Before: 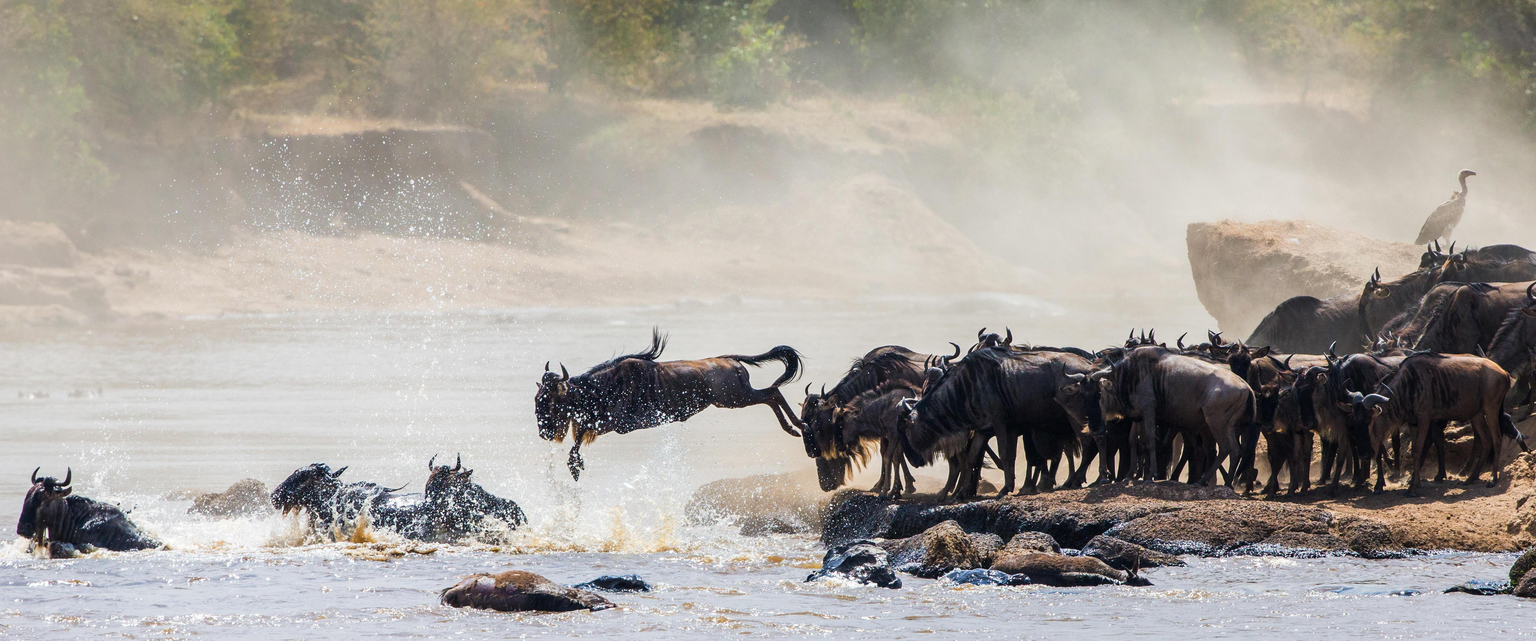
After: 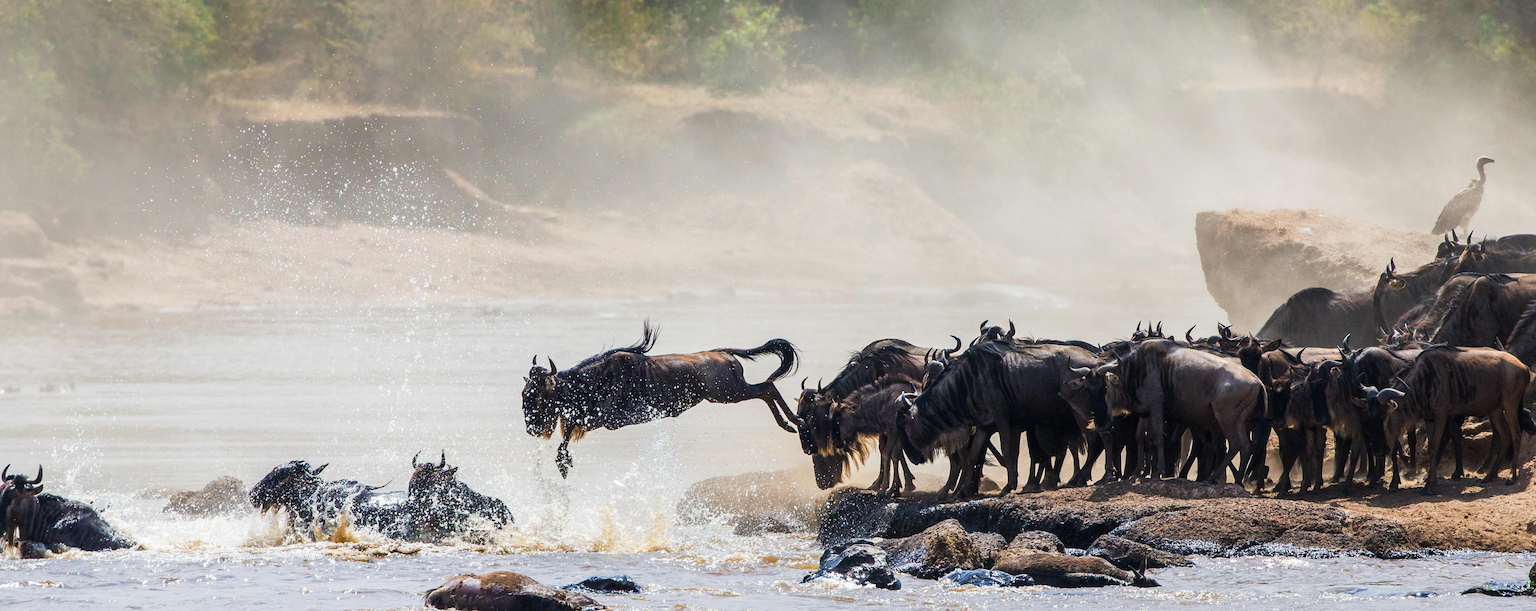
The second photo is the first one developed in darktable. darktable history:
crop: left 1.986%, top 2.878%, right 1.238%, bottom 4.878%
tone equalizer: on, module defaults
